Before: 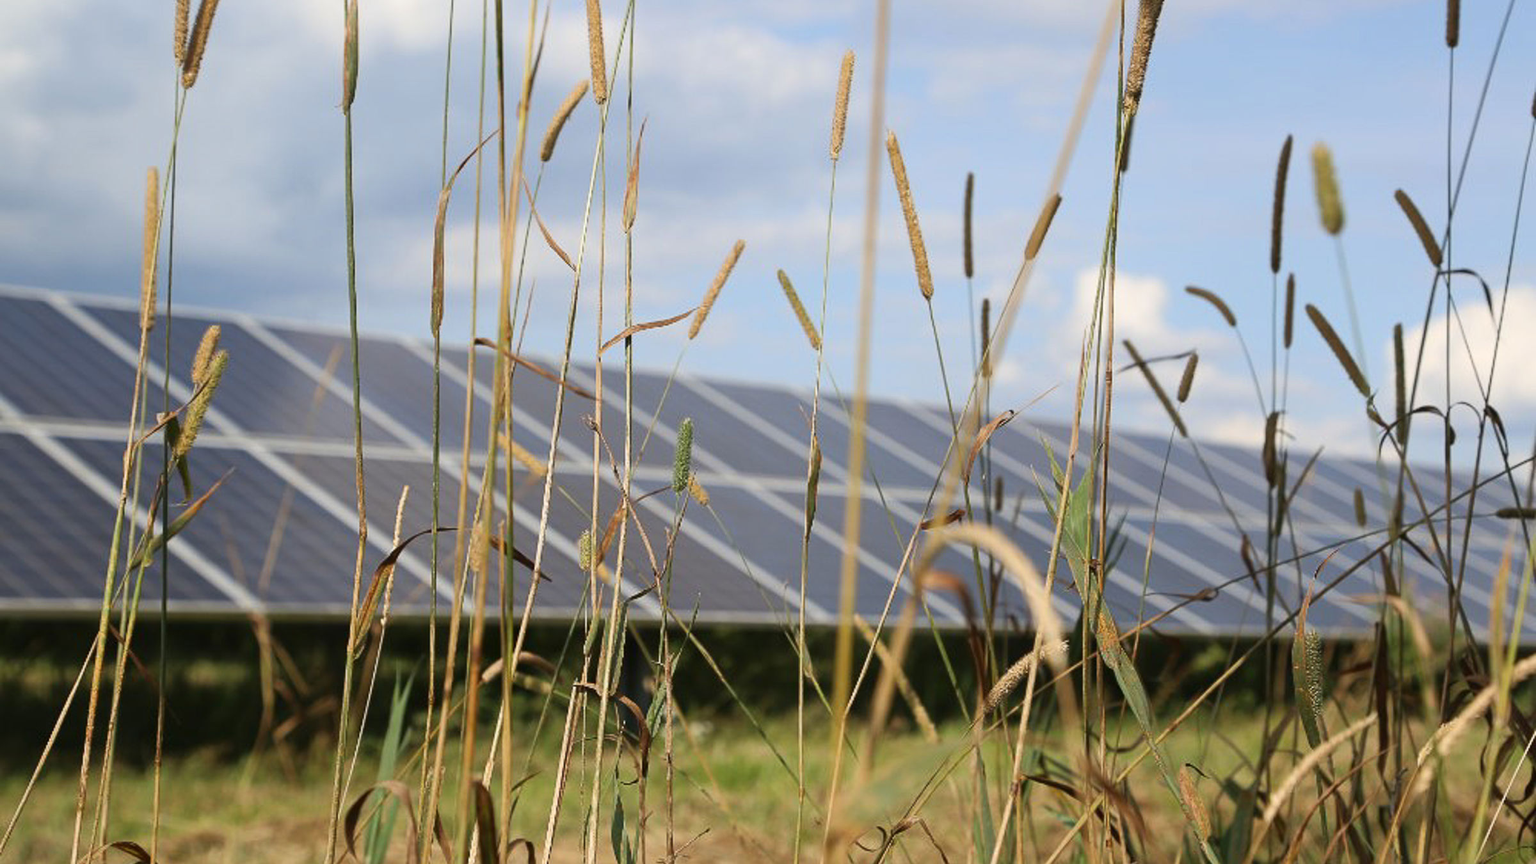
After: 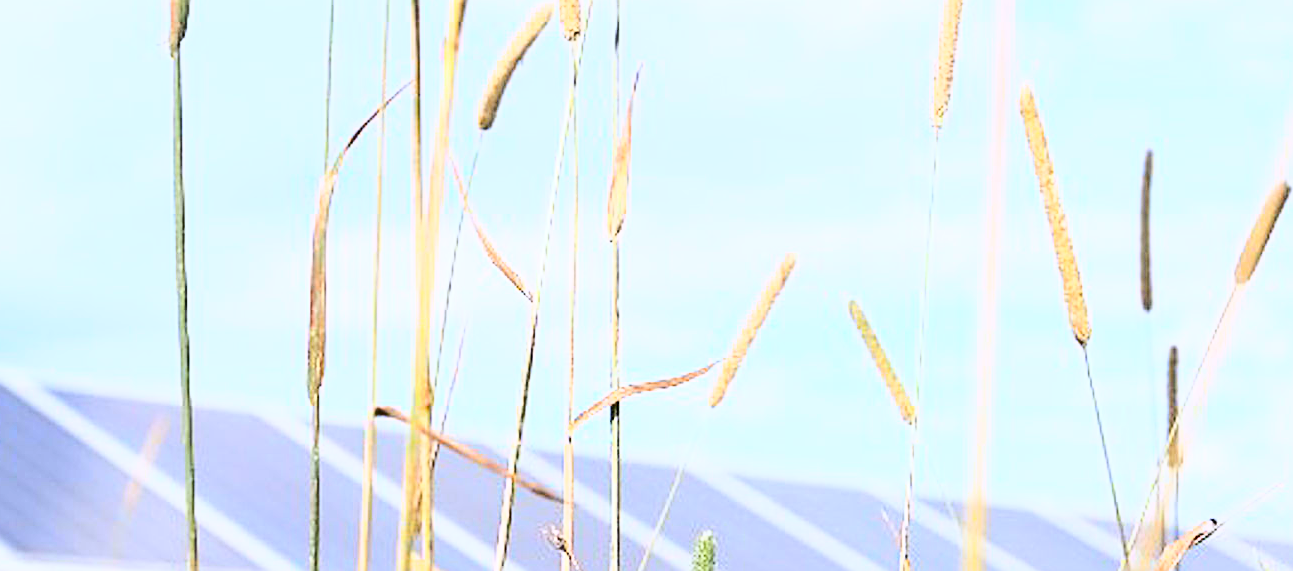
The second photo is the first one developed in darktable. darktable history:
exposure: exposure 0.6 EV, compensate highlight preservation false
crop: left 15.306%, top 9.065%, right 30.789%, bottom 48.638%
sharpen: on, module defaults
white balance: red 0.967, blue 1.119, emerald 0.756
base curve: curves: ch0 [(0, 0) (0.025, 0.046) (0.112, 0.277) (0.467, 0.74) (0.814, 0.929) (1, 0.942)]
tone equalizer: -8 EV -0.417 EV, -7 EV -0.389 EV, -6 EV -0.333 EV, -5 EV -0.222 EV, -3 EV 0.222 EV, -2 EV 0.333 EV, -1 EV 0.389 EV, +0 EV 0.417 EV, edges refinement/feathering 500, mask exposure compensation -1.57 EV, preserve details no
